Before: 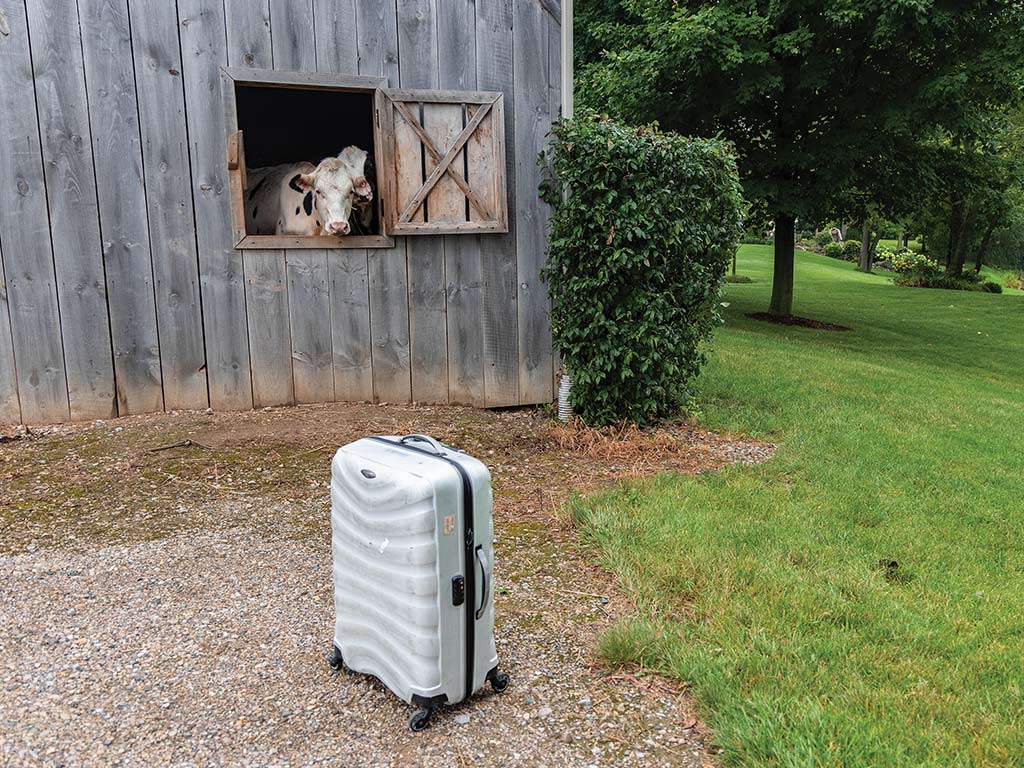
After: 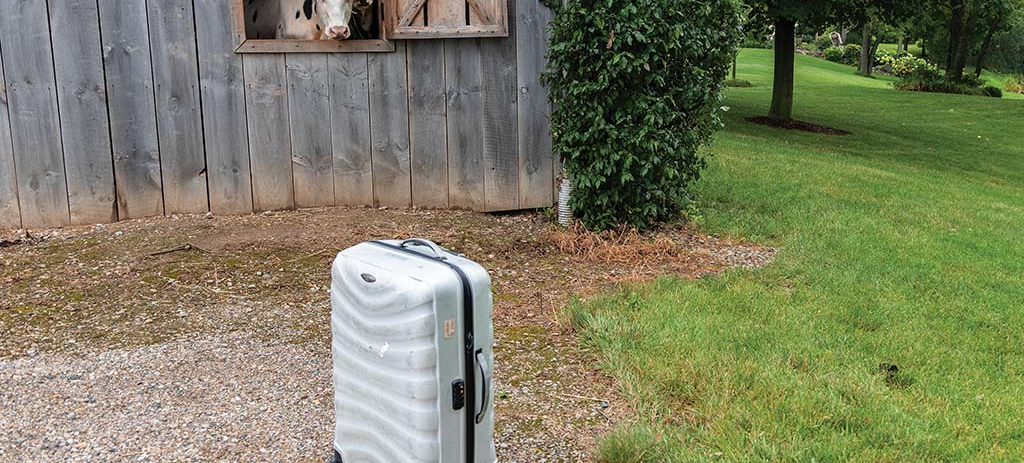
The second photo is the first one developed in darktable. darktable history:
crop and rotate: top 25.645%, bottom 13.999%
